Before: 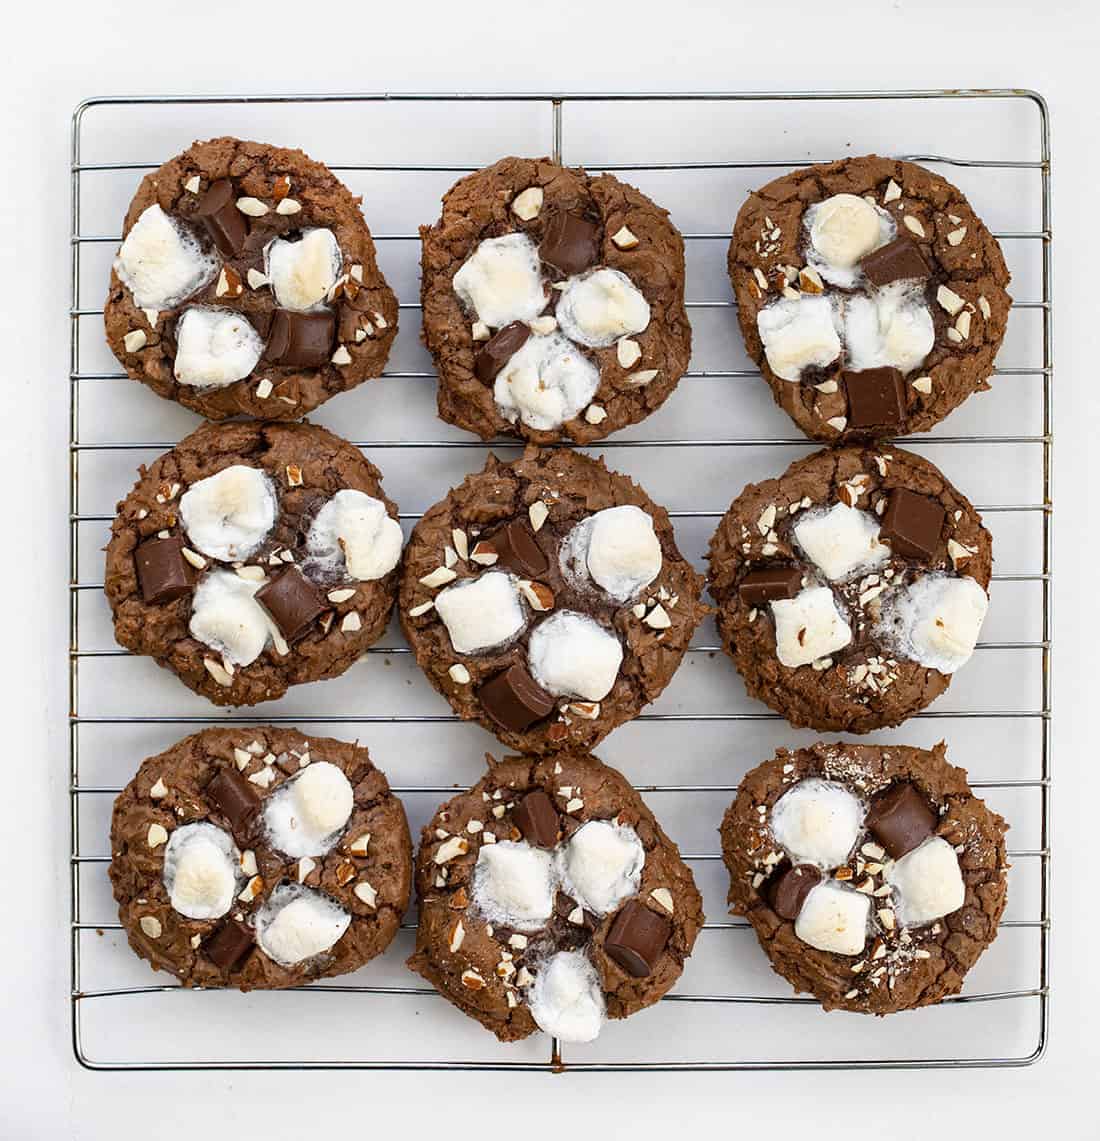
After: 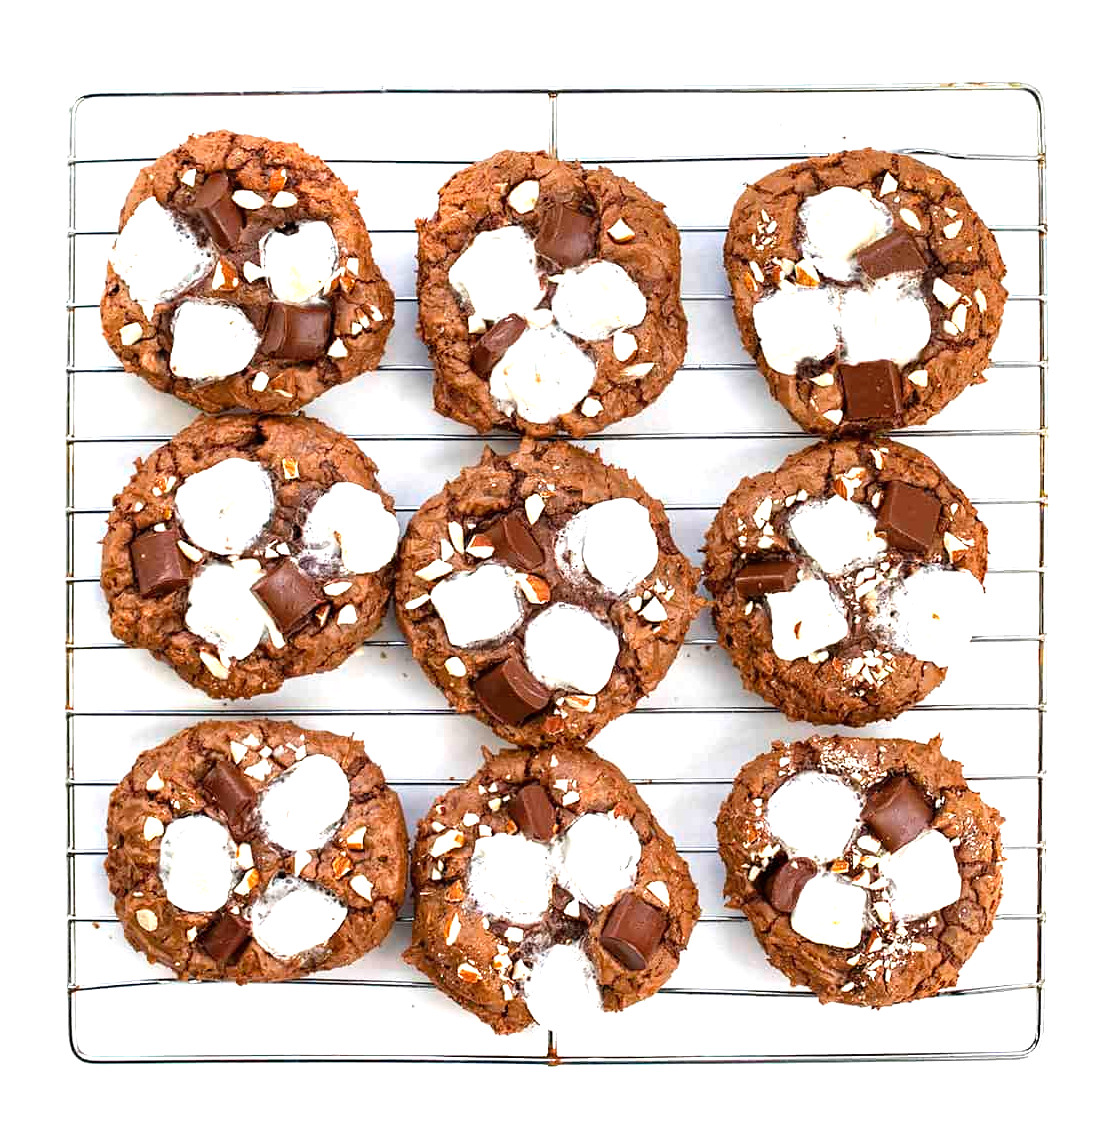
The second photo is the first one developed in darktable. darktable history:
crop: left 0.416%, top 0.64%, right 0.145%, bottom 0.919%
exposure: black level correction 0, exposure 1.103 EV, compensate highlight preservation false
